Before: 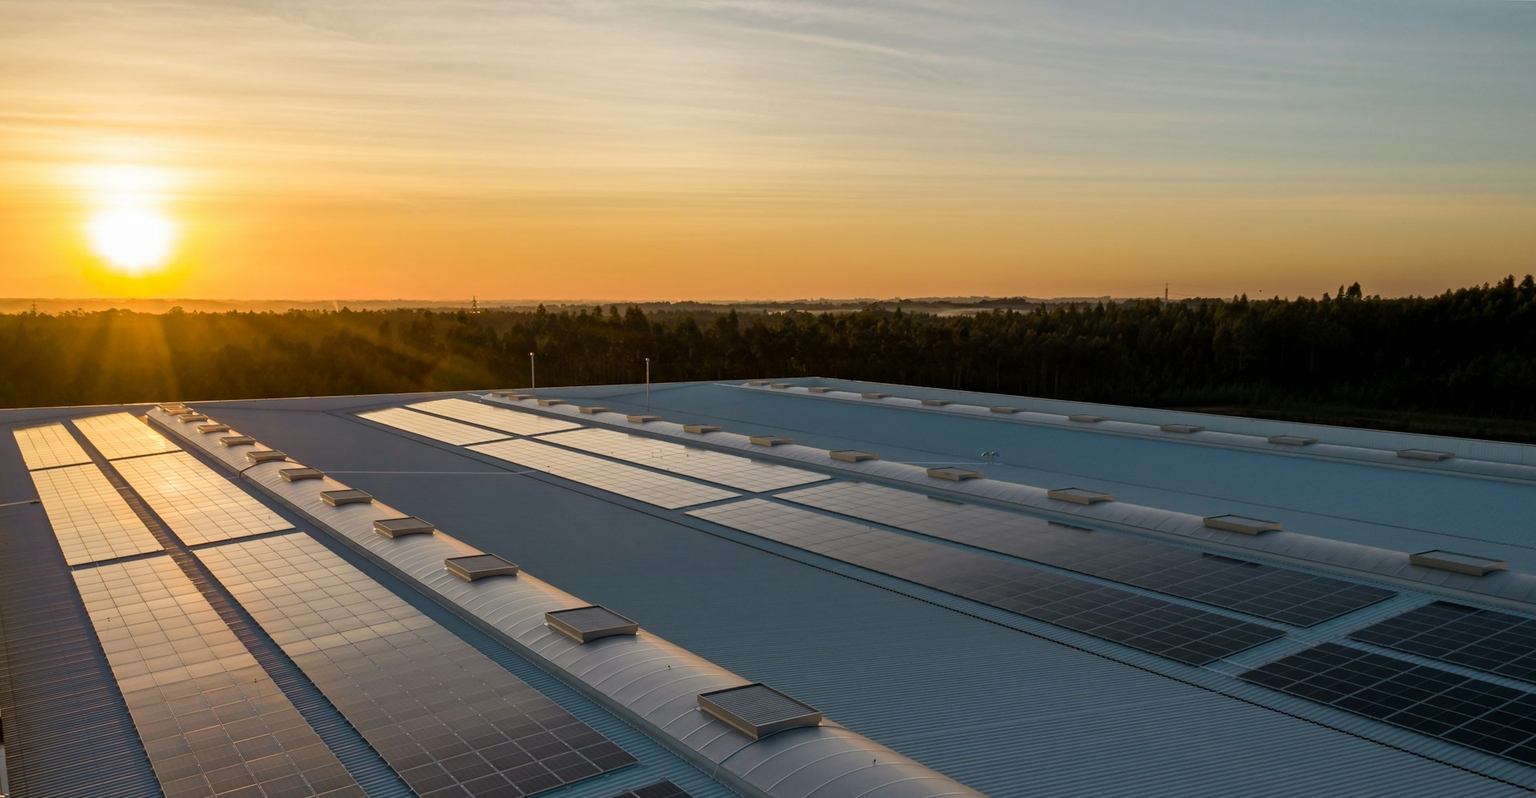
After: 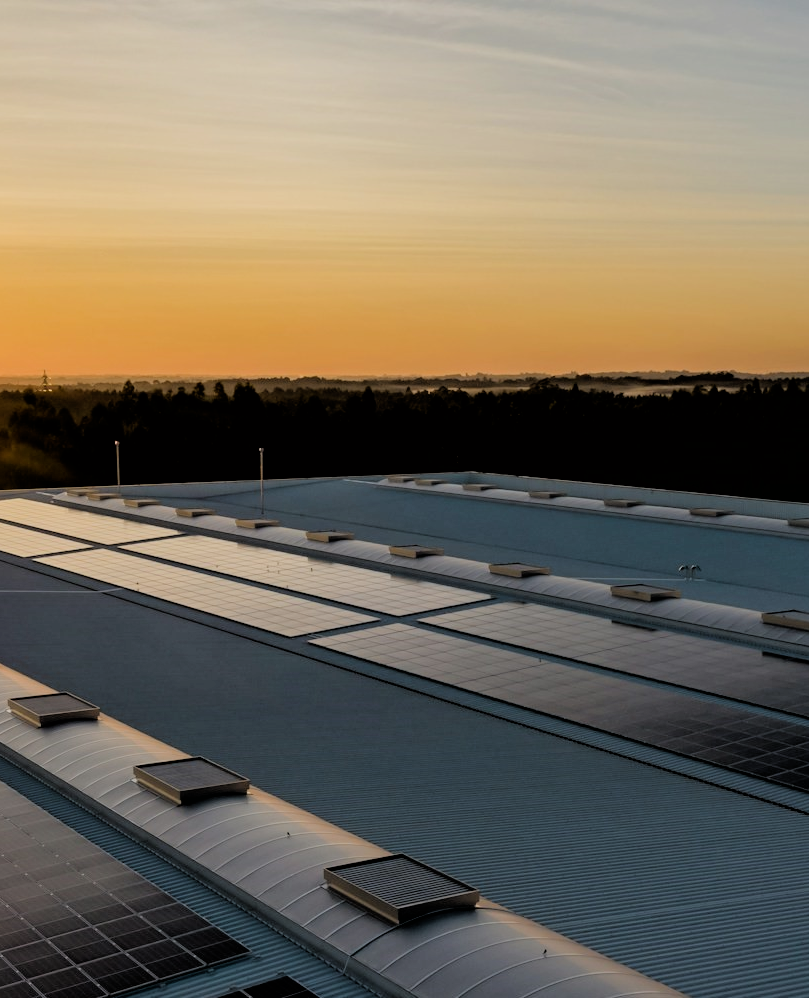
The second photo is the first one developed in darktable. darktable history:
filmic rgb: black relative exposure -3.31 EV, white relative exposure 3.45 EV, hardness 2.36, contrast 1.103
crop: left 28.583%, right 29.231%
